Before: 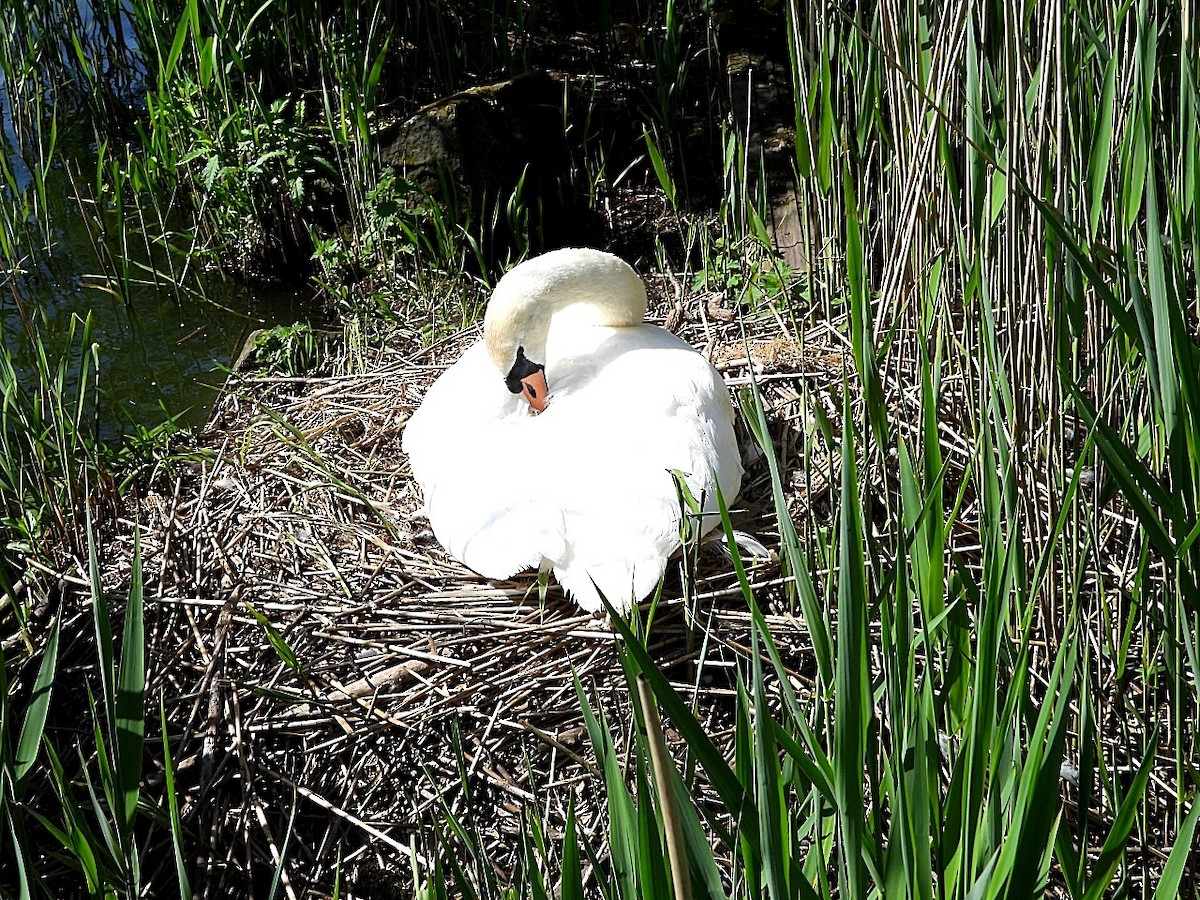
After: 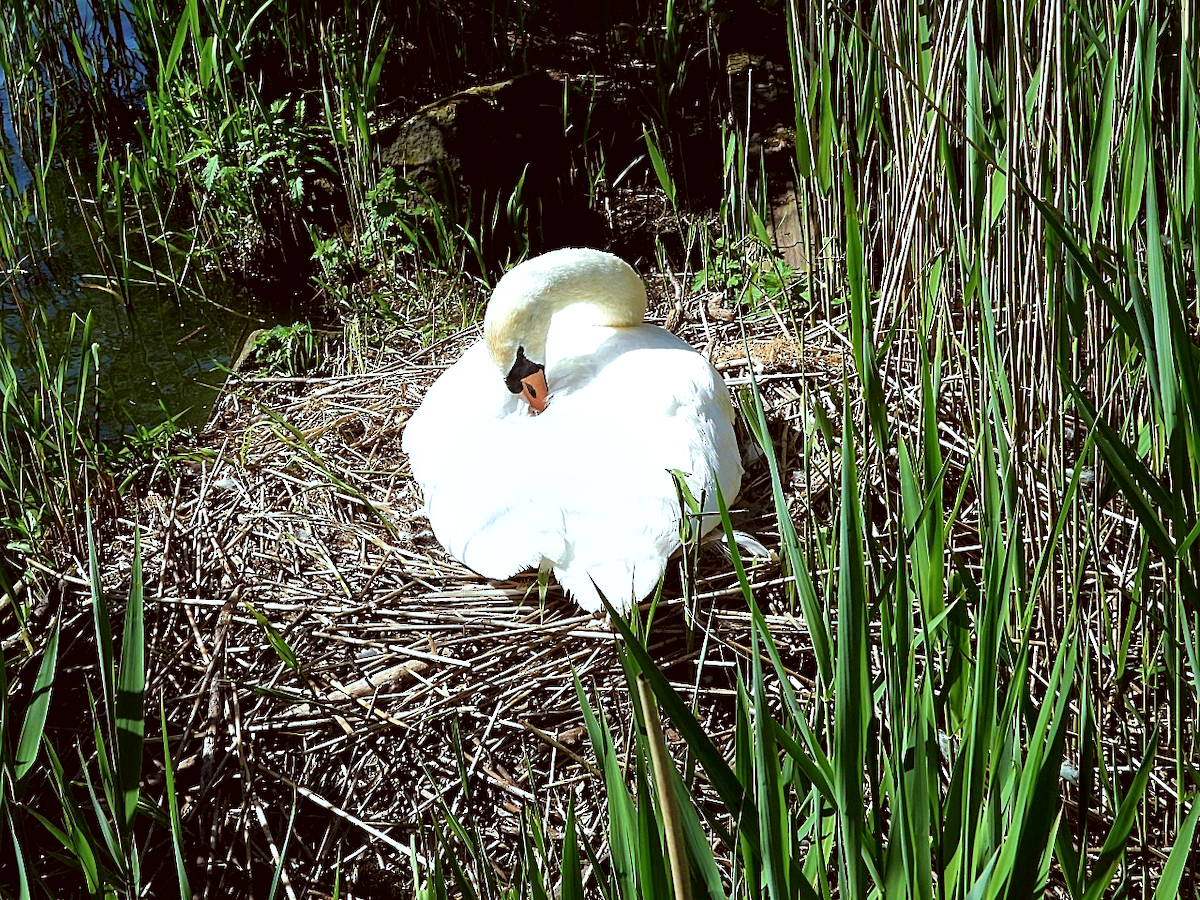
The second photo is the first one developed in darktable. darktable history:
velvia: strength 44.63%
local contrast: mode bilateral grid, contrast 24, coarseness 59, detail 151%, midtone range 0.2
color correction: highlights a* -4.94, highlights b* -3.92, shadows a* 4.13, shadows b* 4.42
